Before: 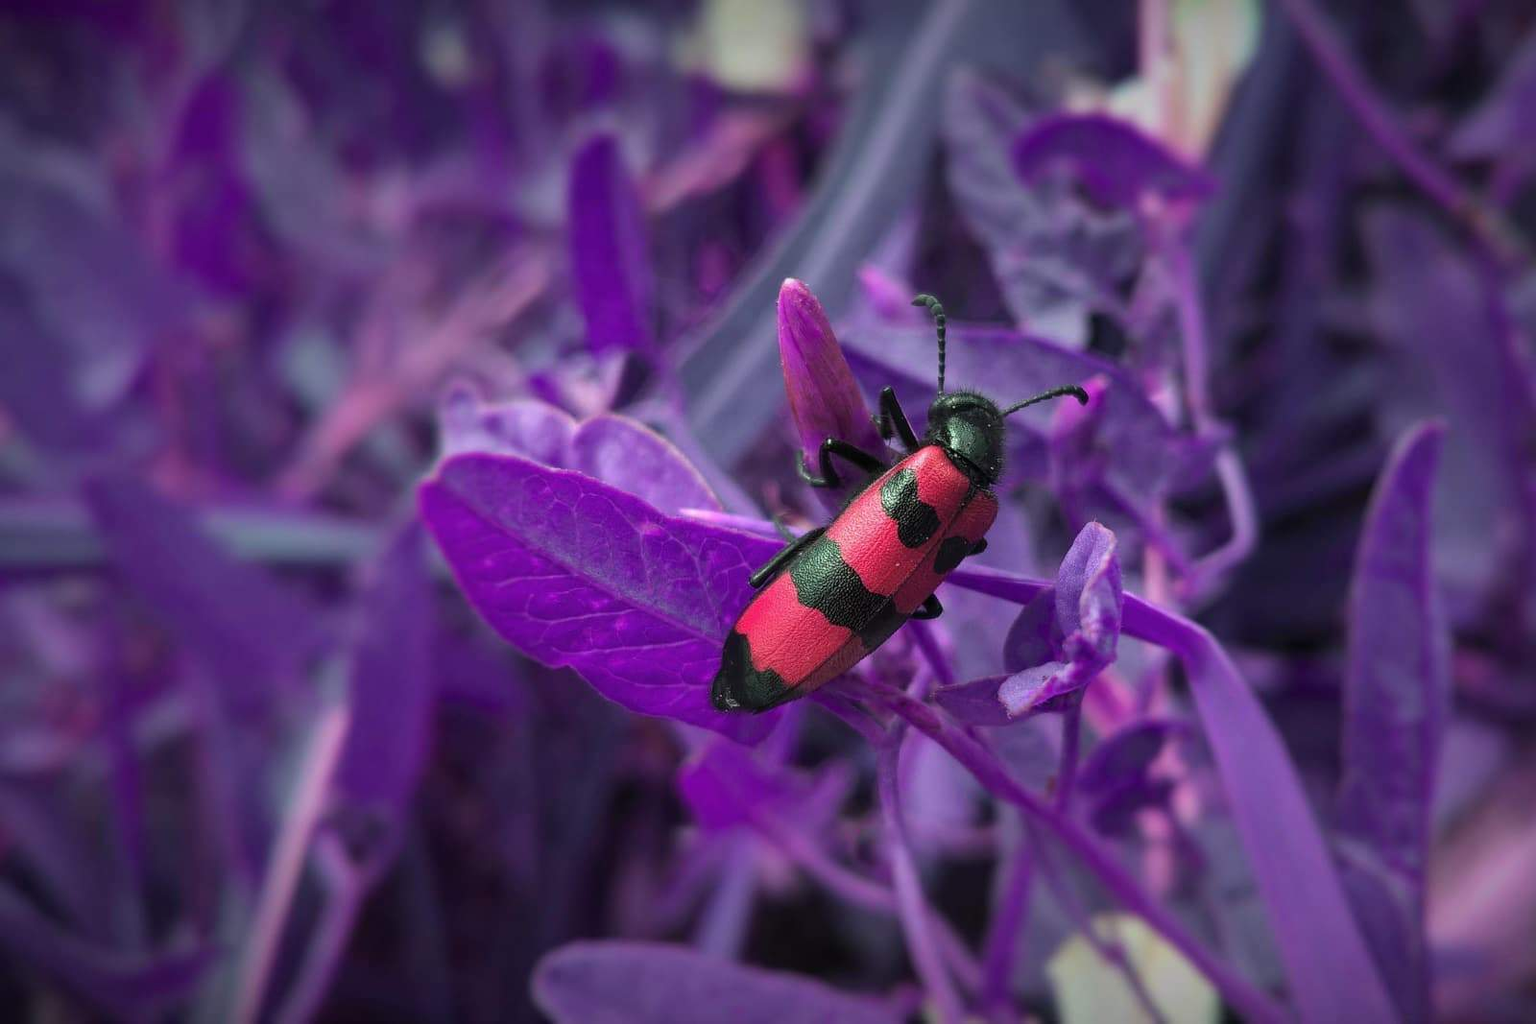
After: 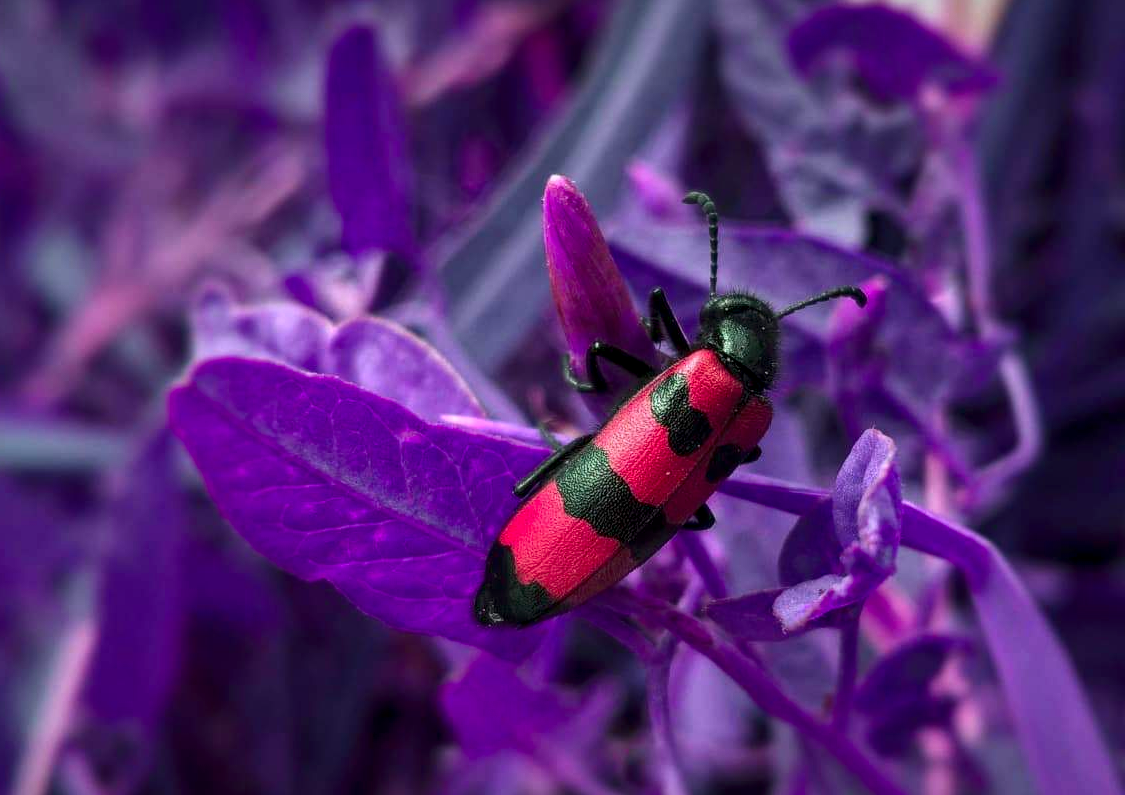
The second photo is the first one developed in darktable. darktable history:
local contrast: on, module defaults
contrast brightness saturation: contrast 0.131, brightness -0.059, saturation 0.16
crop and rotate: left 16.751%, top 10.846%, right 12.934%, bottom 14.563%
